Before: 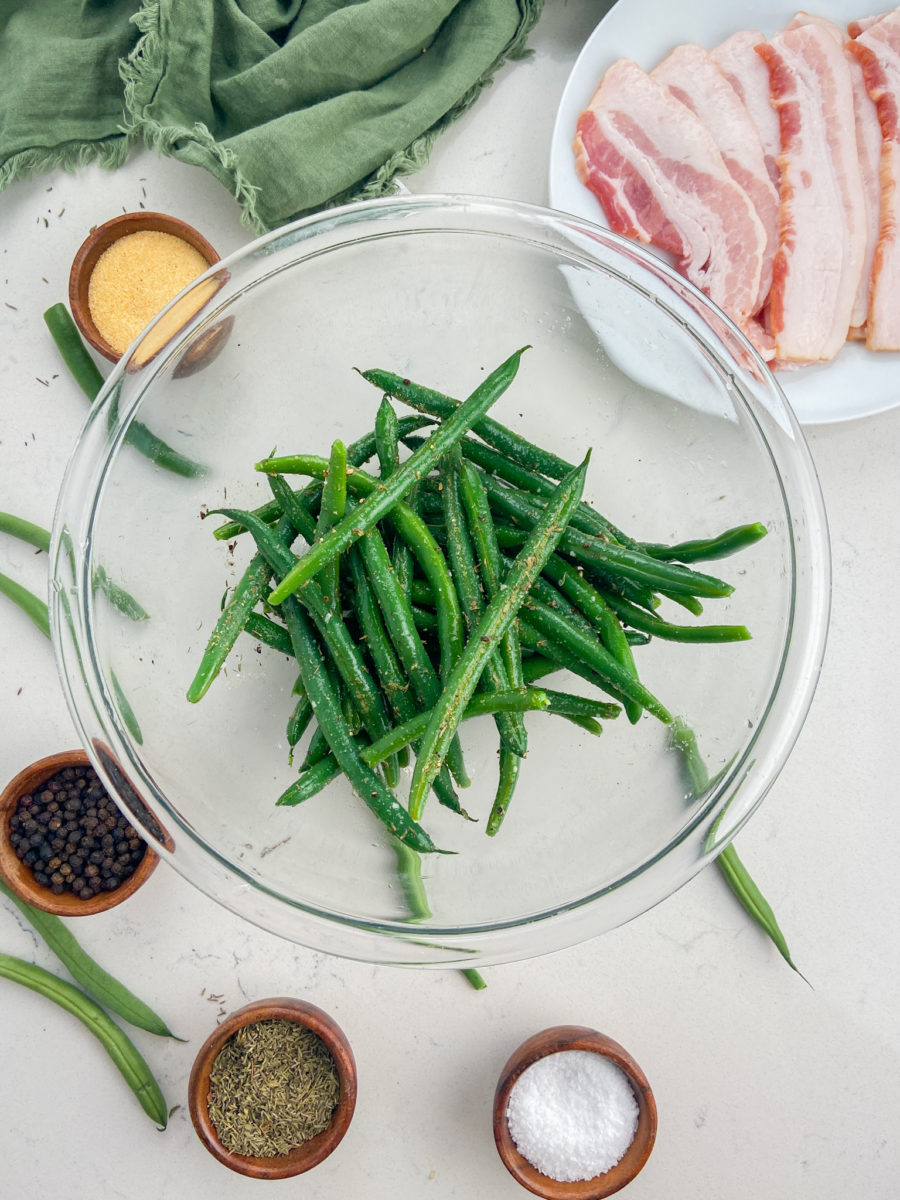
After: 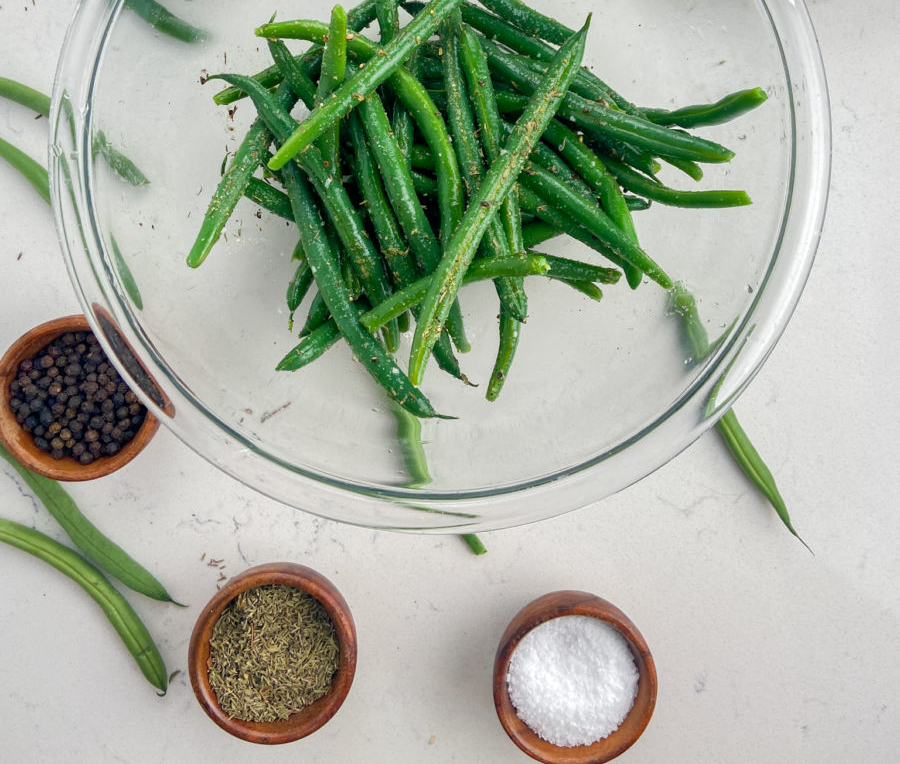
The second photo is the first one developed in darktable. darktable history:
local contrast: mode bilateral grid, contrast 21, coarseness 50, detail 119%, midtone range 0.2
crop and rotate: top 36.324%
shadows and highlights: shadows 25.76, highlights -25.49
